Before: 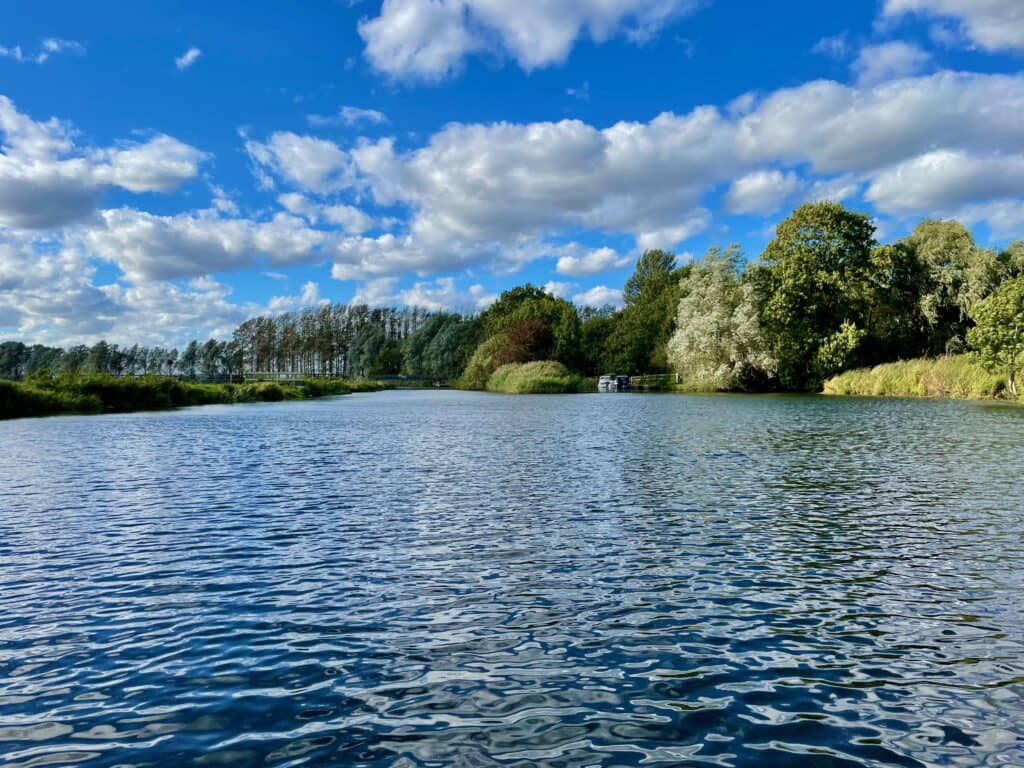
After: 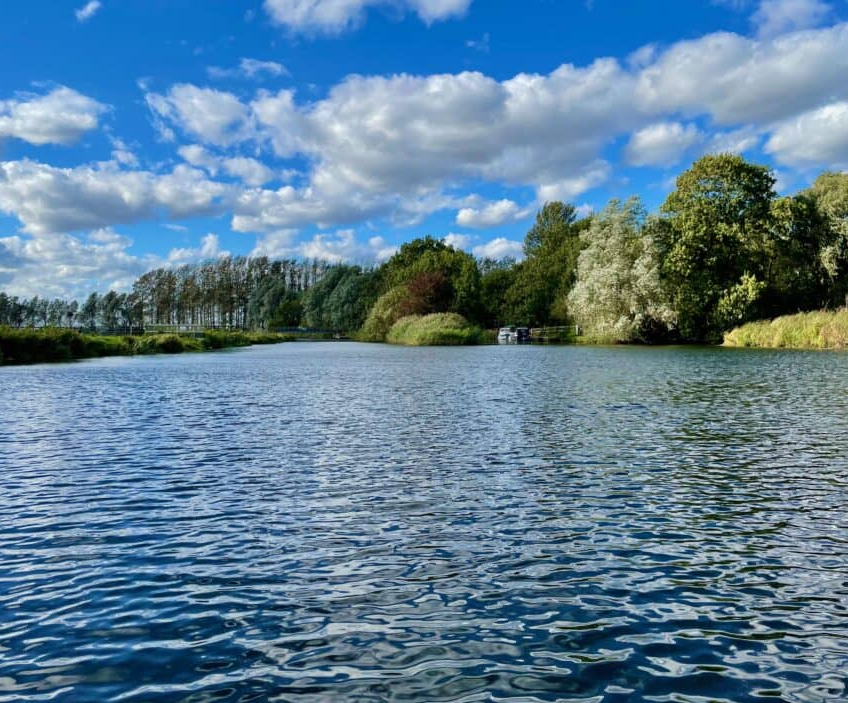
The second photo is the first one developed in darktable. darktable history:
crop: left 9.807%, top 6.259%, right 7.334%, bottom 2.177%
